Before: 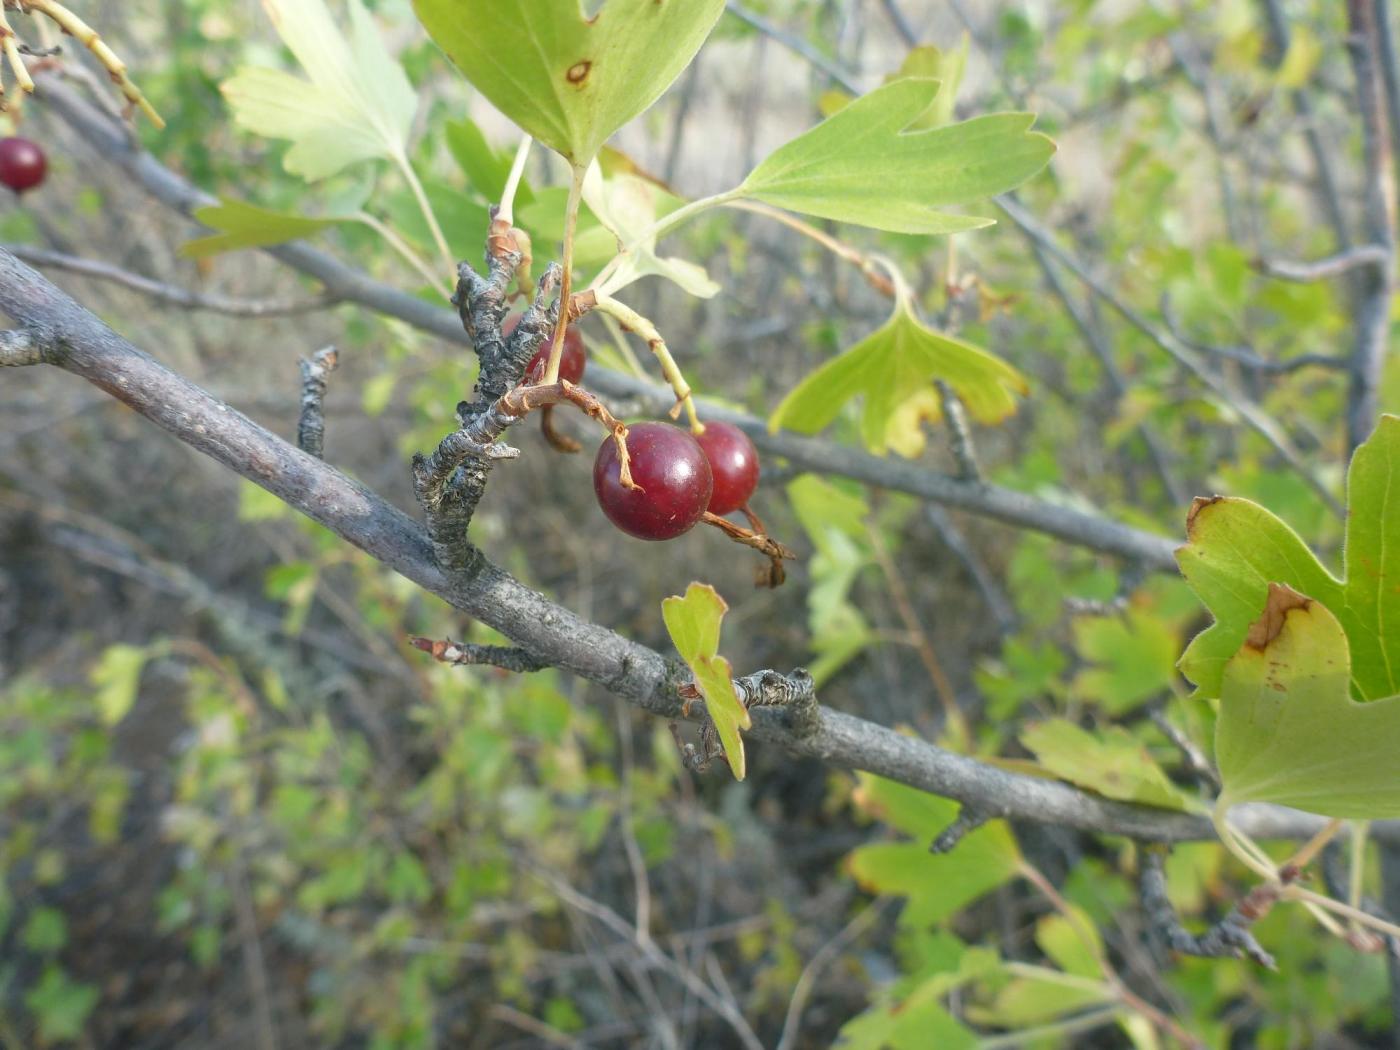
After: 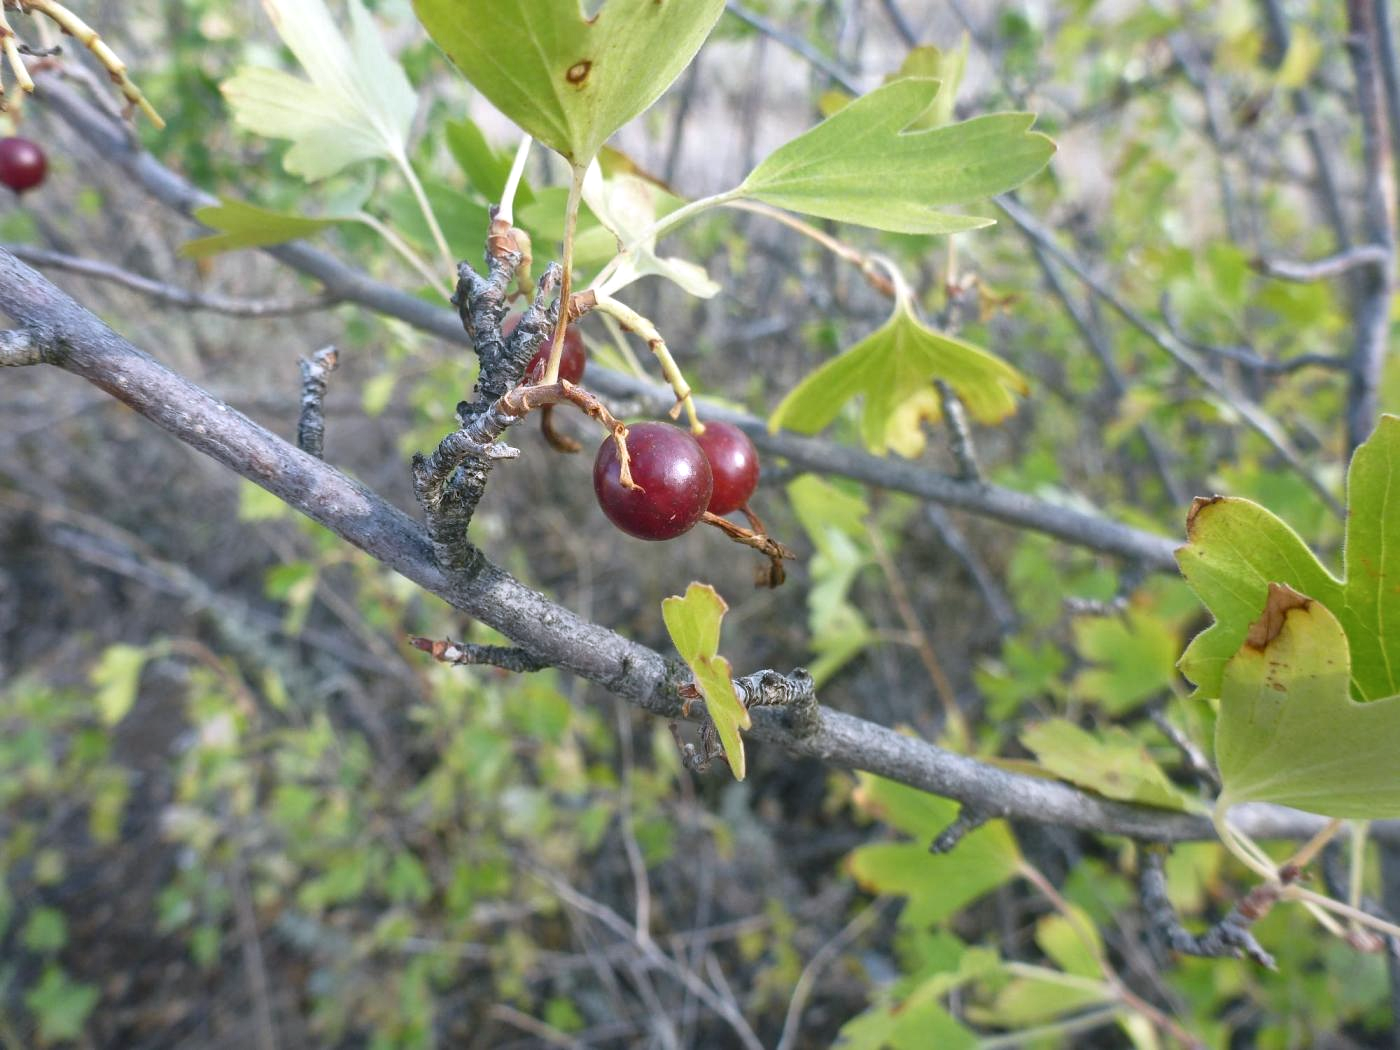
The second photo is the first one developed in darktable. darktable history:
local contrast: mode bilateral grid, contrast 30, coarseness 25, midtone range 0.2
white balance: red 1.004, blue 1.096
shadows and highlights: shadows 29.61, highlights -30.47, low approximation 0.01, soften with gaussian
contrast brightness saturation: contrast 0.01, saturation -0.05
